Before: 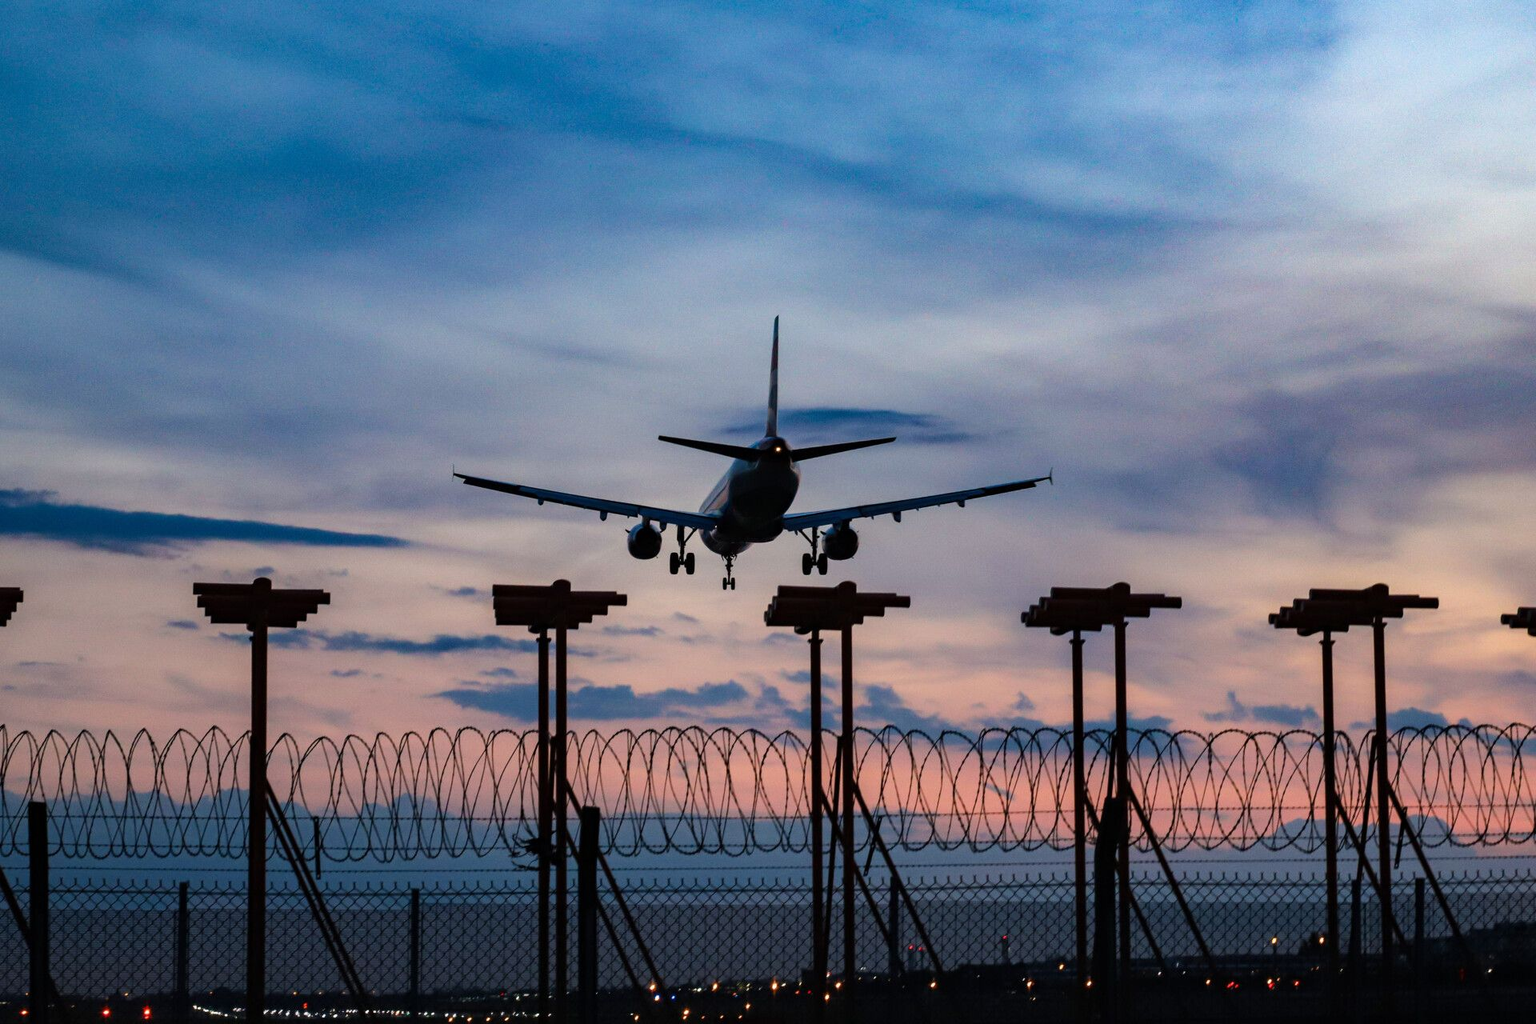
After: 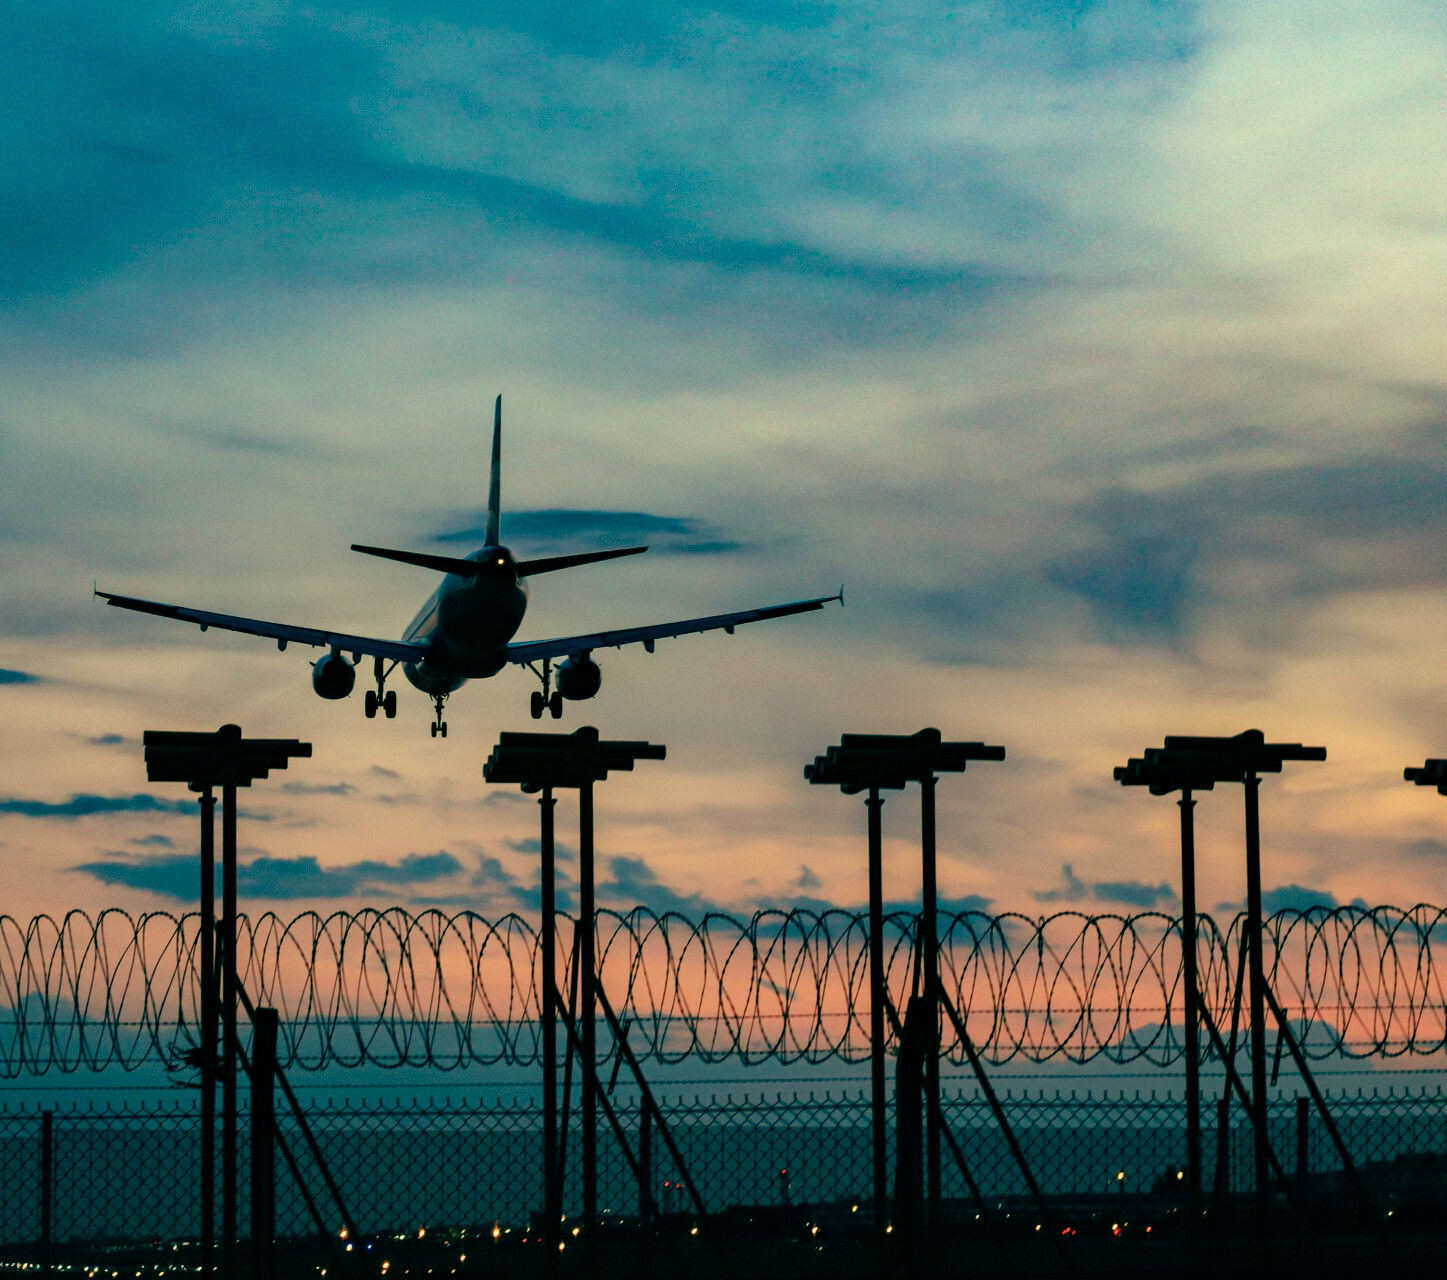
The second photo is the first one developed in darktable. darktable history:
white balance: emerald 1
crop and rotate: left 24.6%
color balance: mode lift, gamma, gain (sRGB), lift [1, 0.69, 1, 1], gamma [1, 1.482, 1, 1], gain [1, 1, 1, 0.802]
